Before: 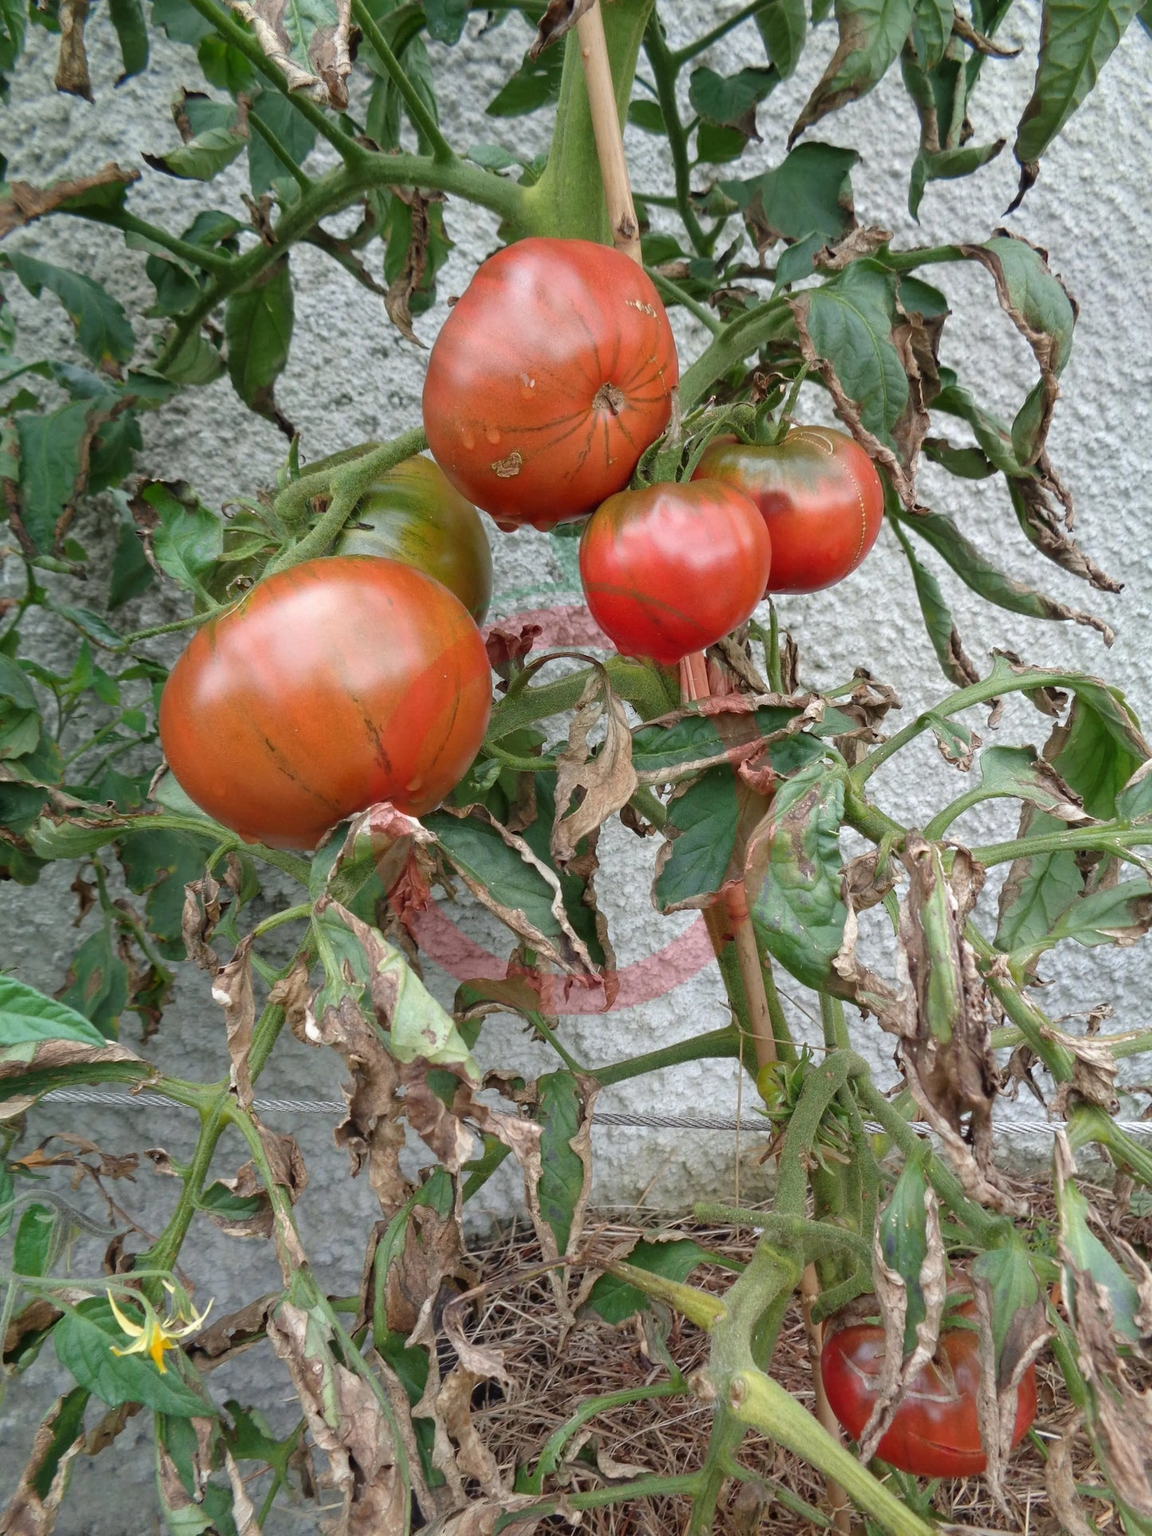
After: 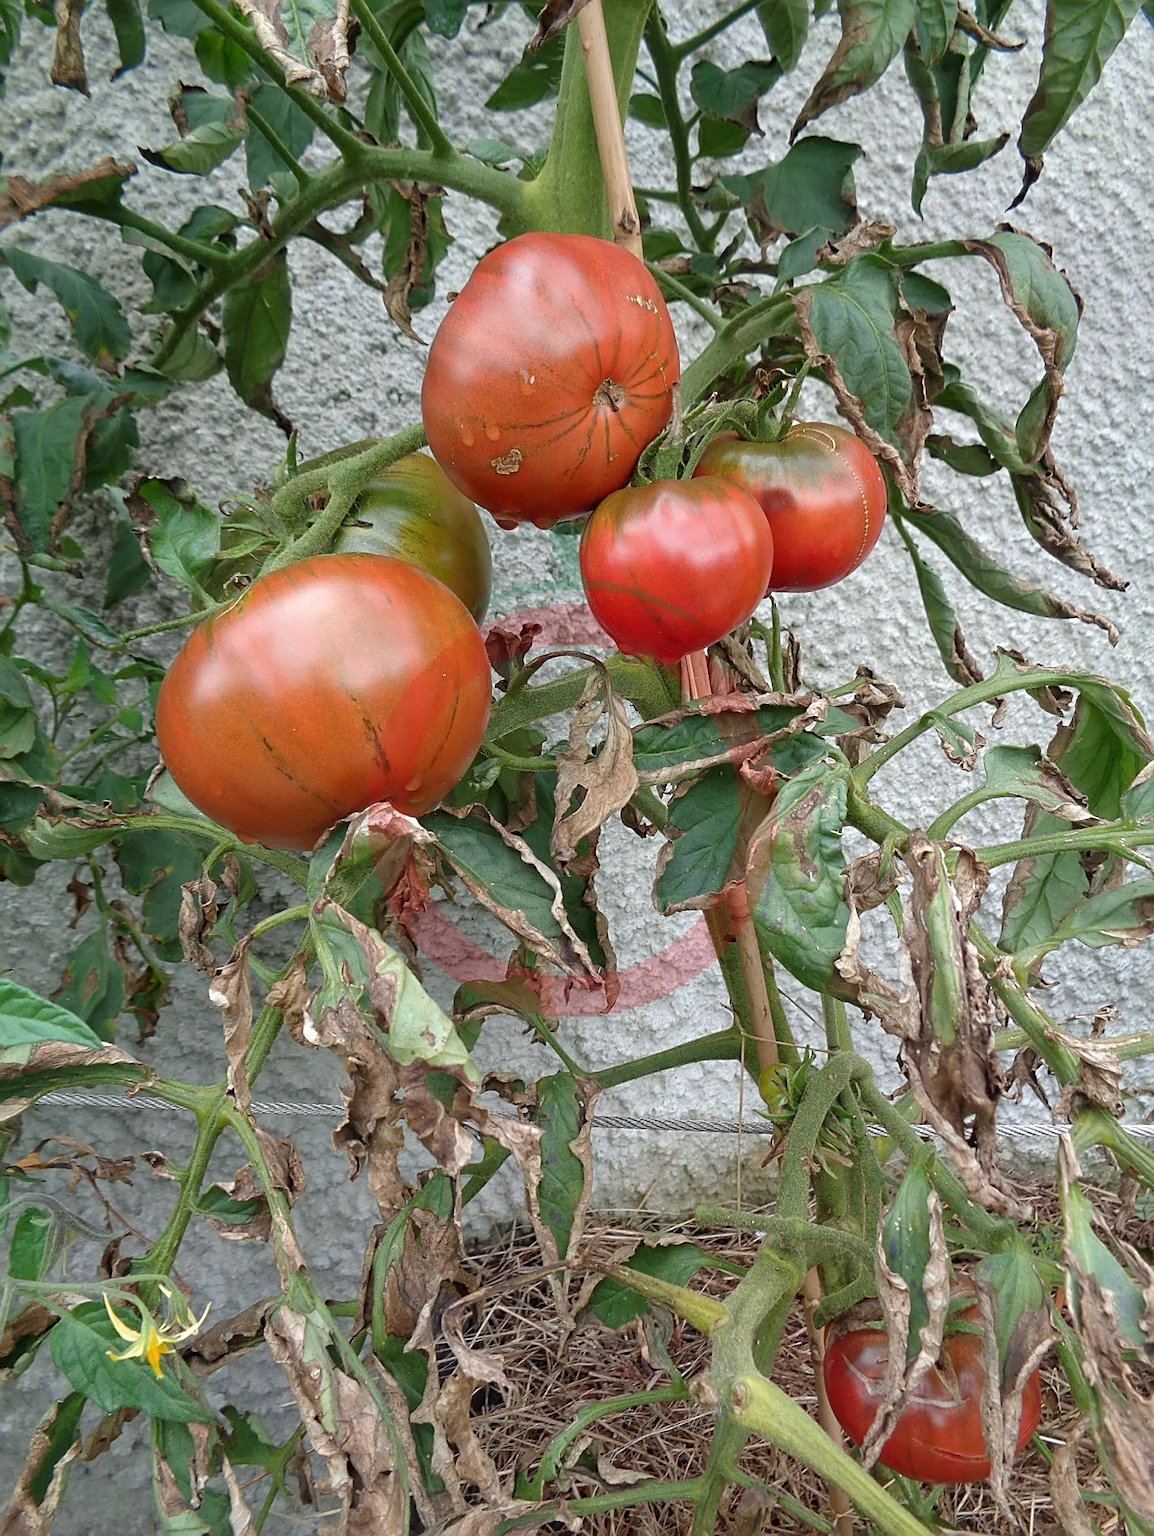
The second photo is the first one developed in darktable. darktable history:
local contrast: mode bilateral grid, contrast 15, coarseness 36, detail 105%, midtone range 0.2
crop: left 0.434%, top 0.485%, right 0.244%, bottom 0.386%
sharpen: amount 0.6
